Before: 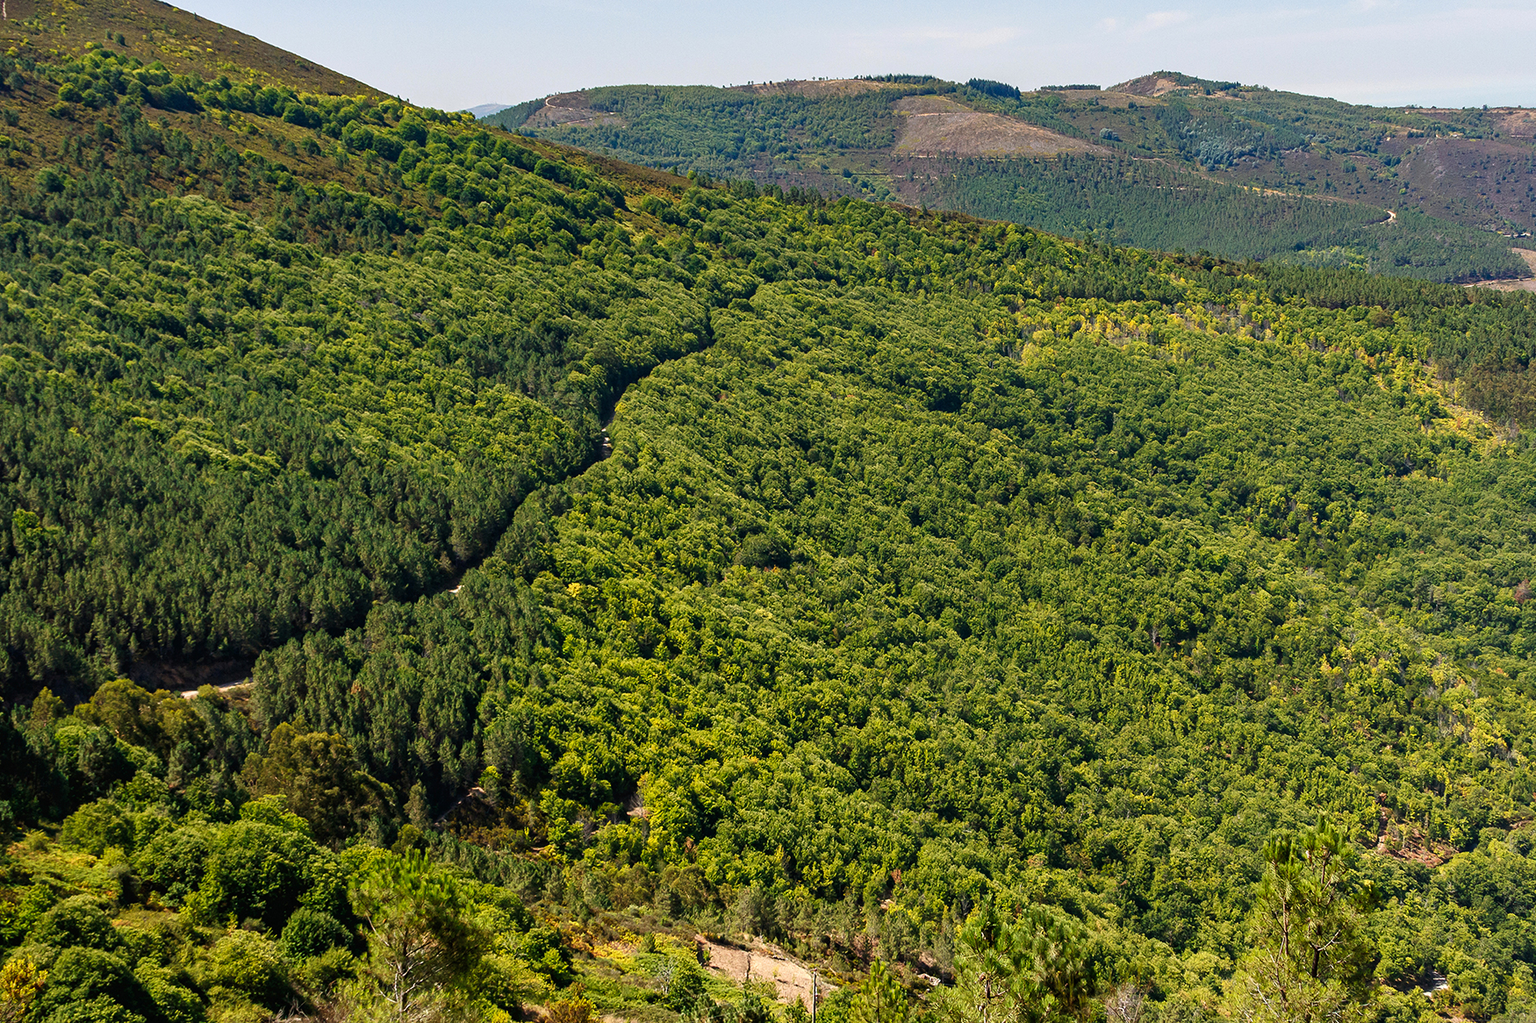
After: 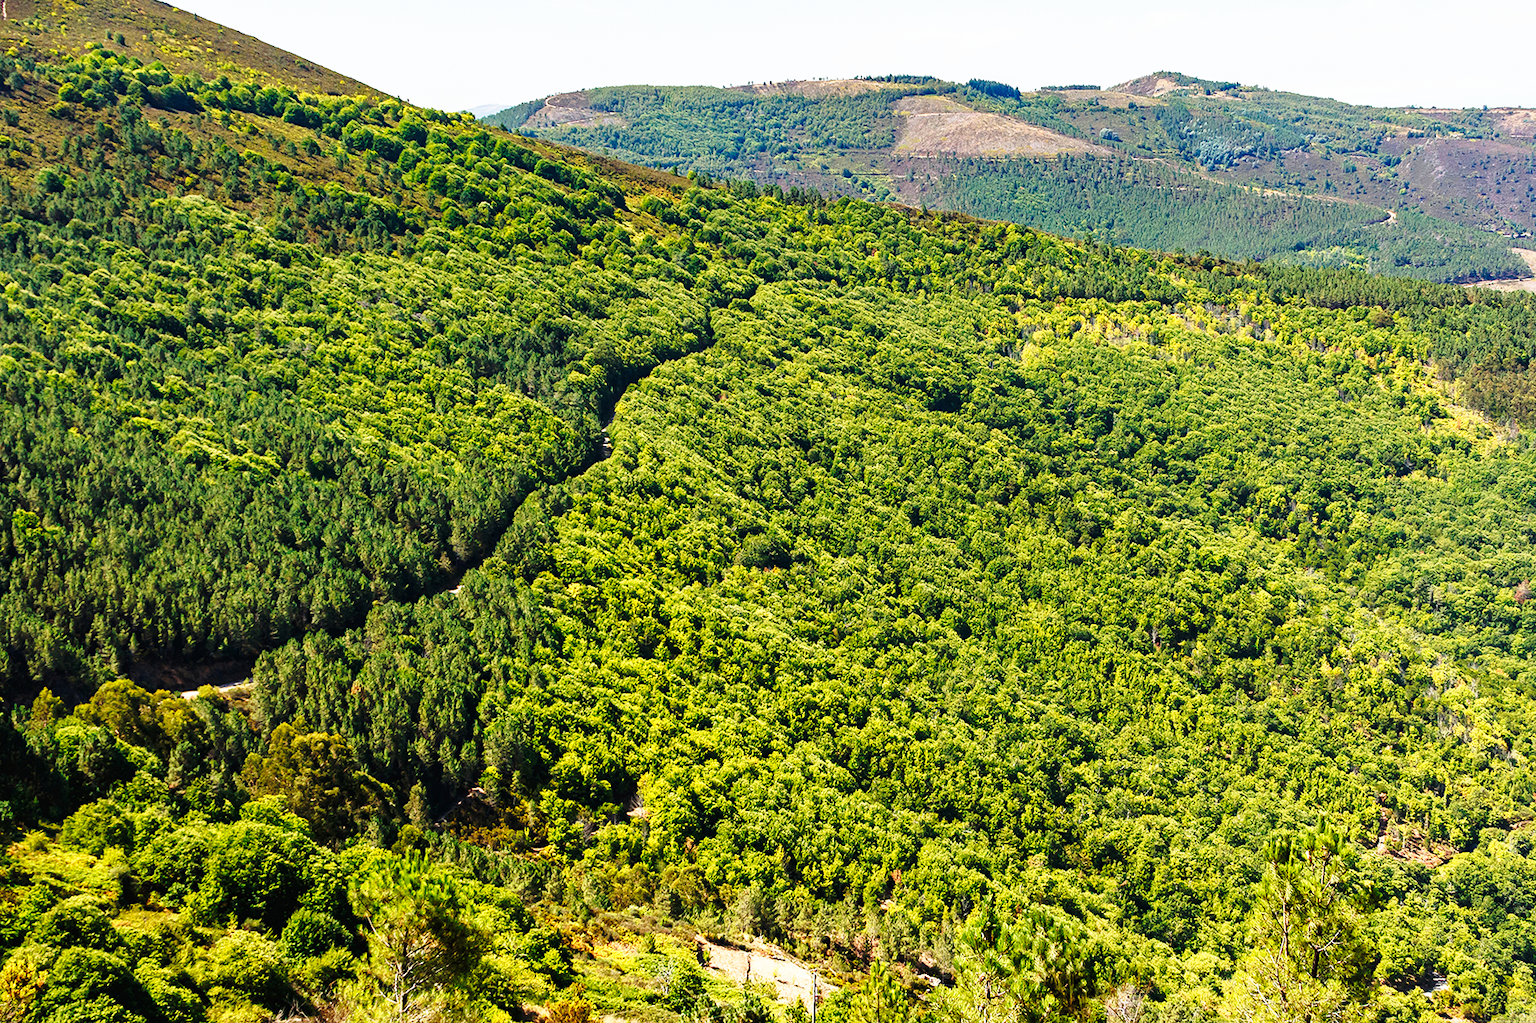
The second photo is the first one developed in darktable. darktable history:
base curve: curves: ch0 [(0, 0) (0.026, 0.03) (0.109, 0.232) (0.351, 0.748) (0.669, 0.968) (1, 1)], preserve colors none
